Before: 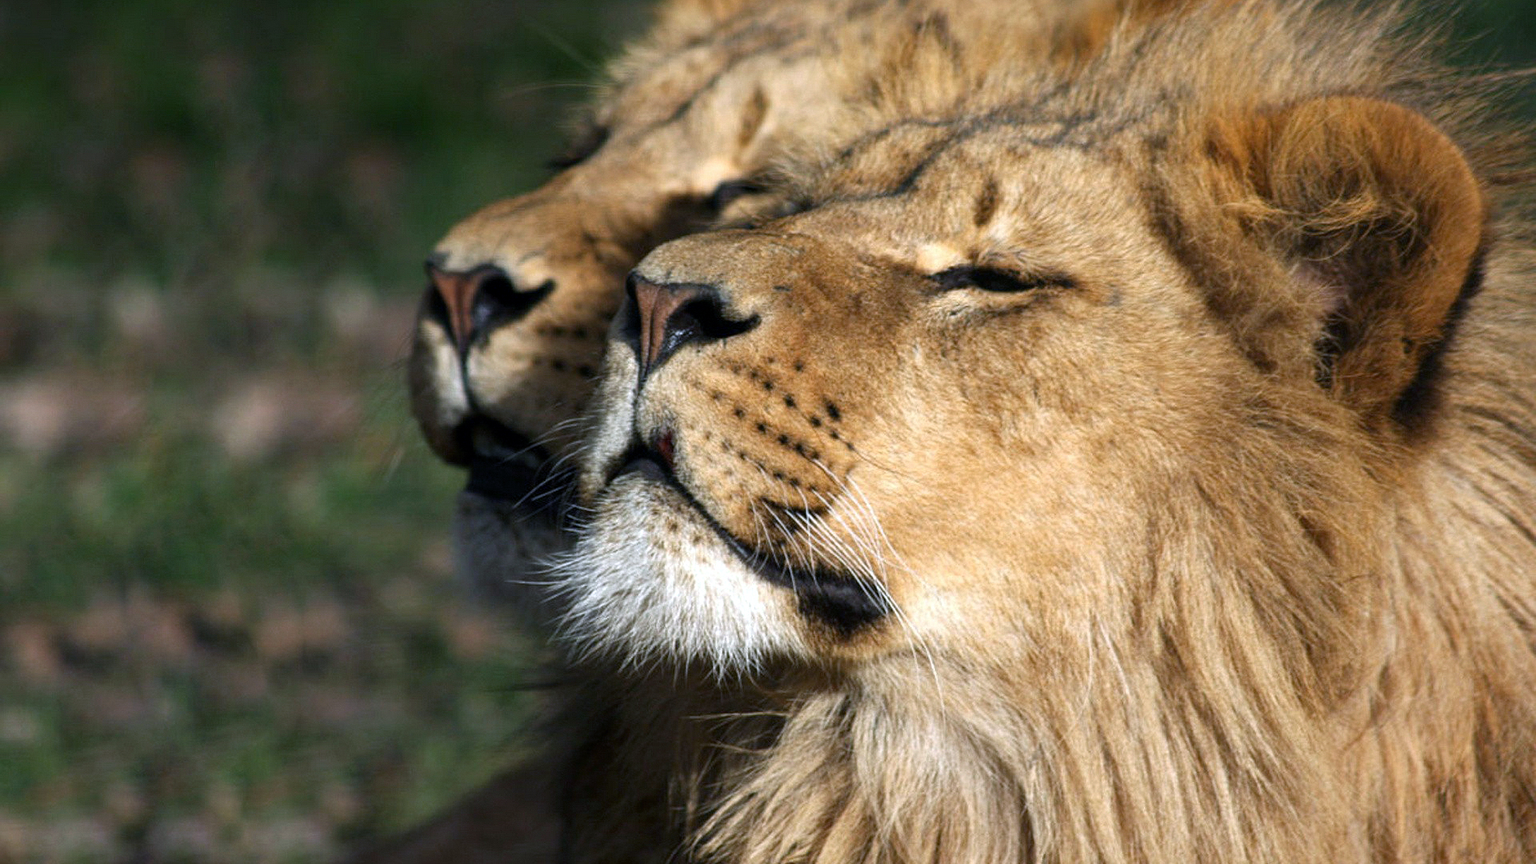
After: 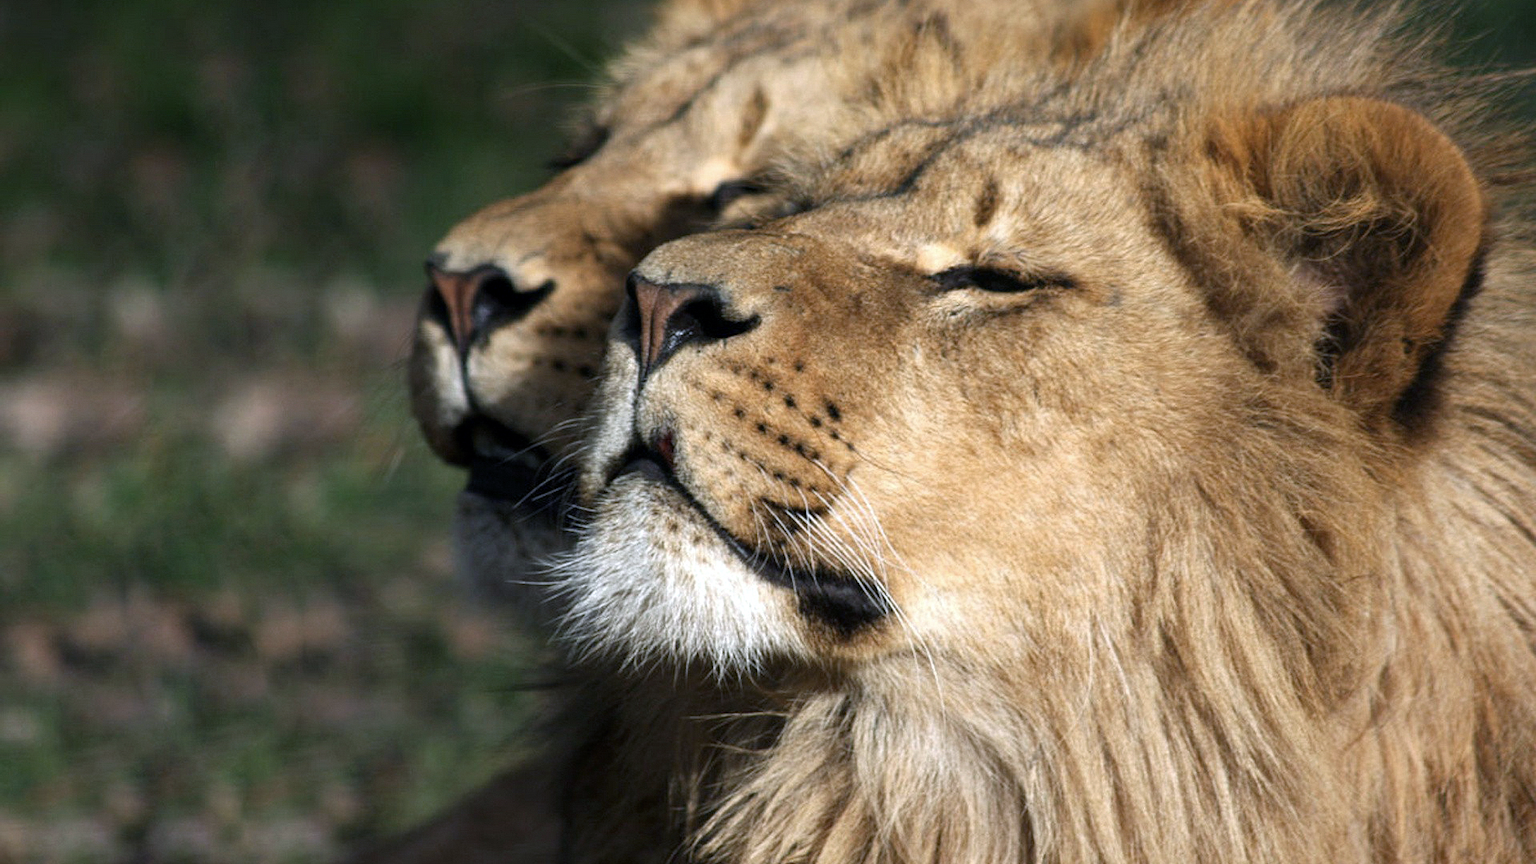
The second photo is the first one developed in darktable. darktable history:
color correction: highlights b* -0.019, saturation 0.847
